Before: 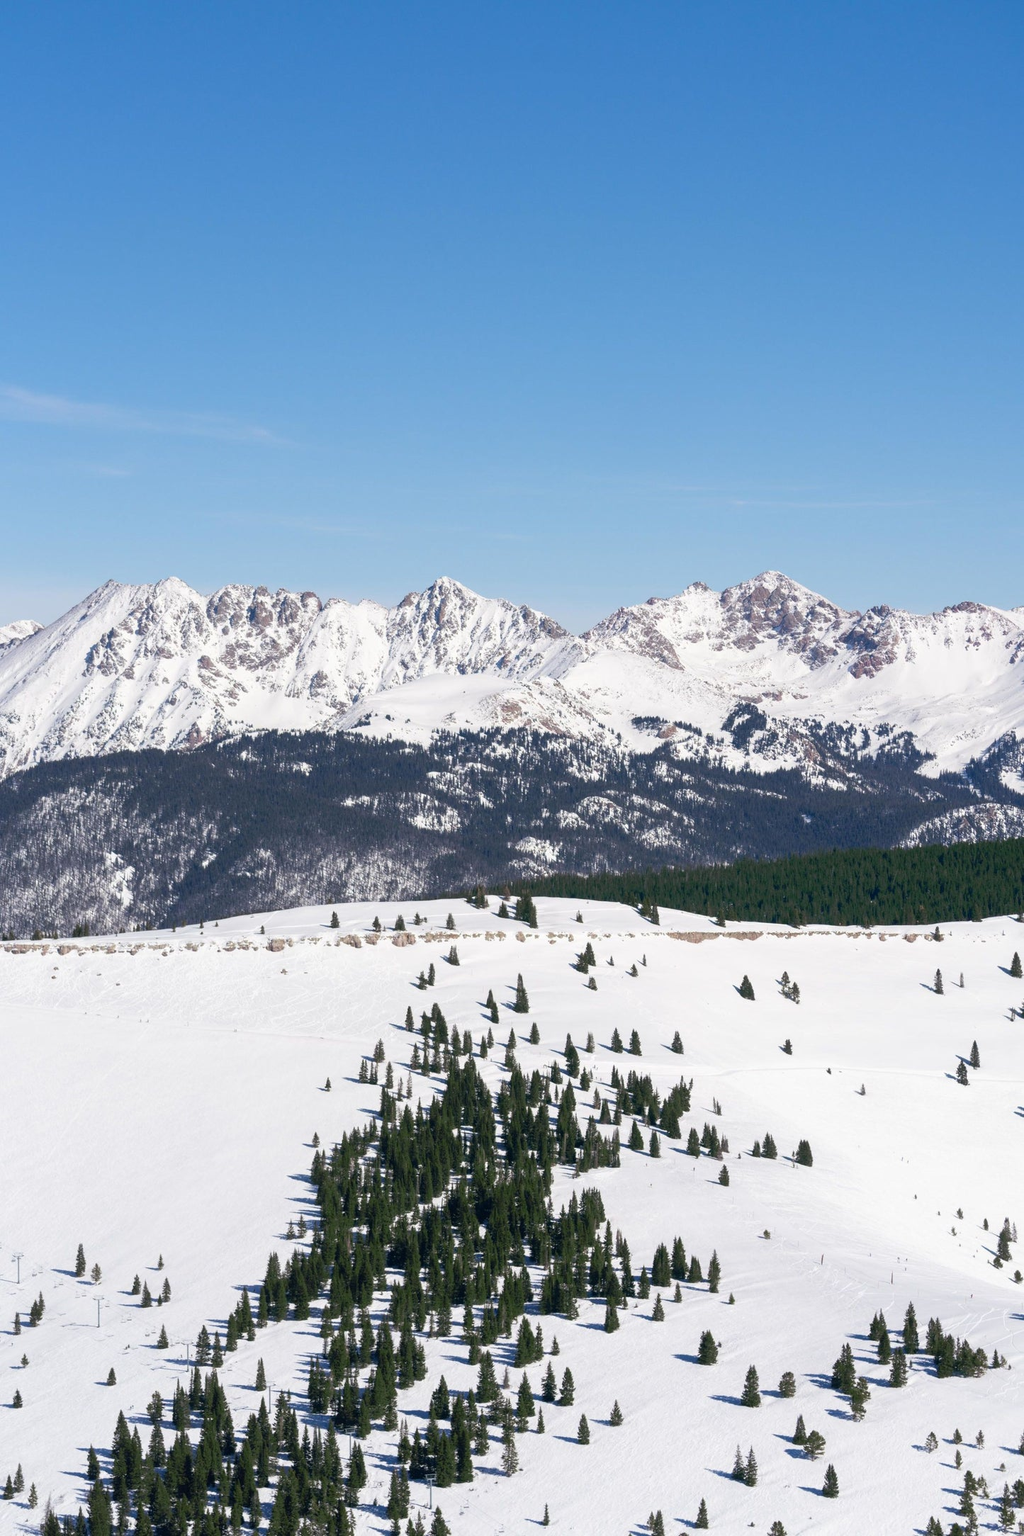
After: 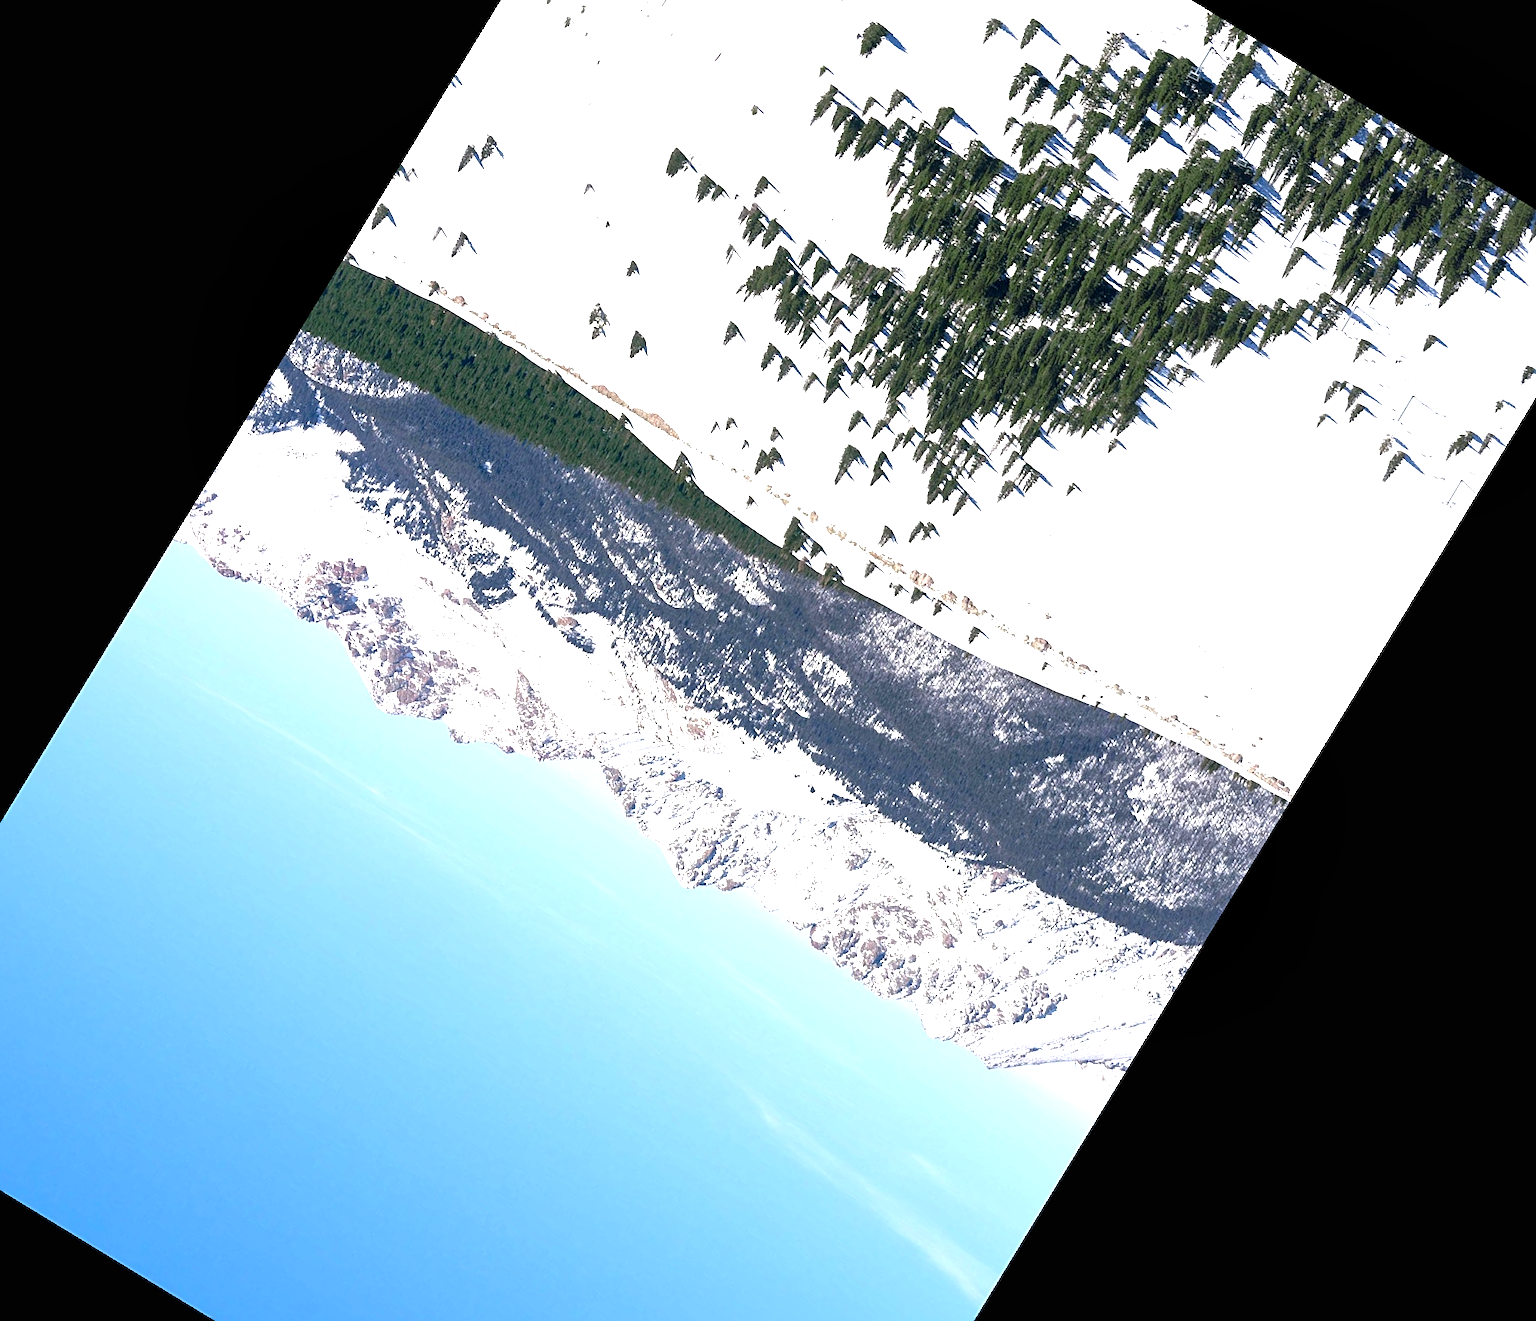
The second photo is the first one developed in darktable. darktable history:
local contrast: mode bilateral grid, contrast 20, coarseness 50, detail 132%, midtone range 0.2
exposure: black level correction 0, exposure 1 EV, compensate exposure bias true, compensate highlight preservation false
sharpen: on, module defaults
crop and rotate: angle 148.68°, left 9.111%, top 15.603%, right 4.588%, bottom 17.041%
